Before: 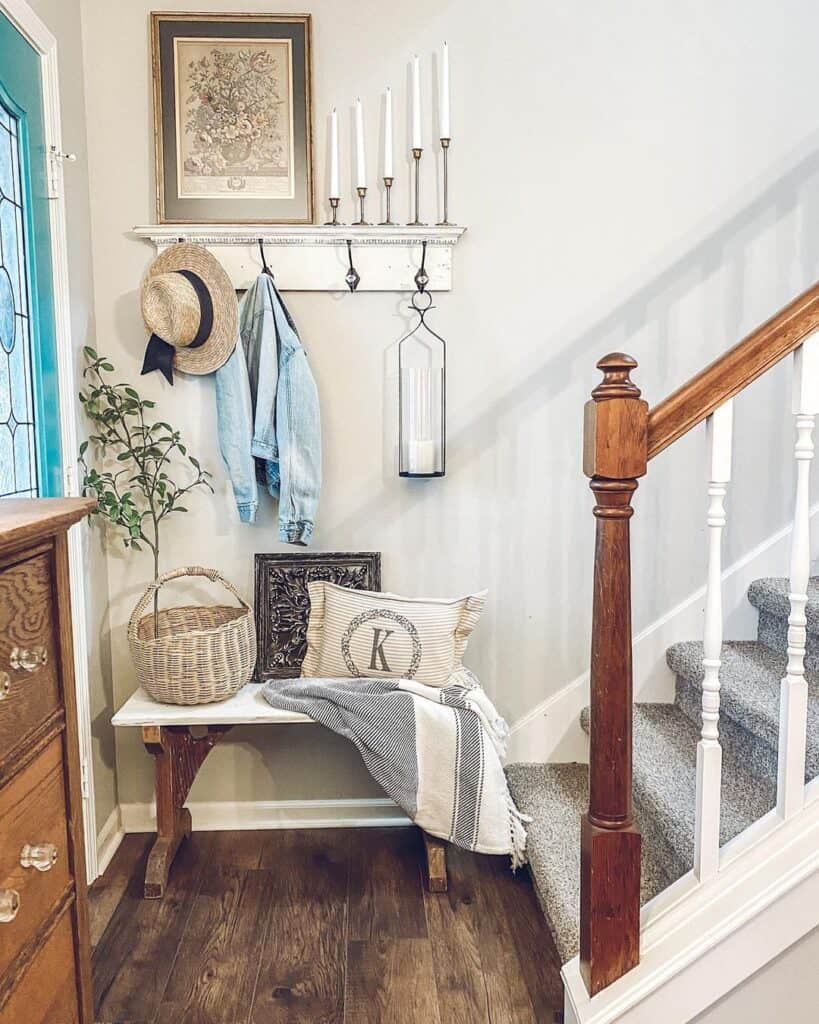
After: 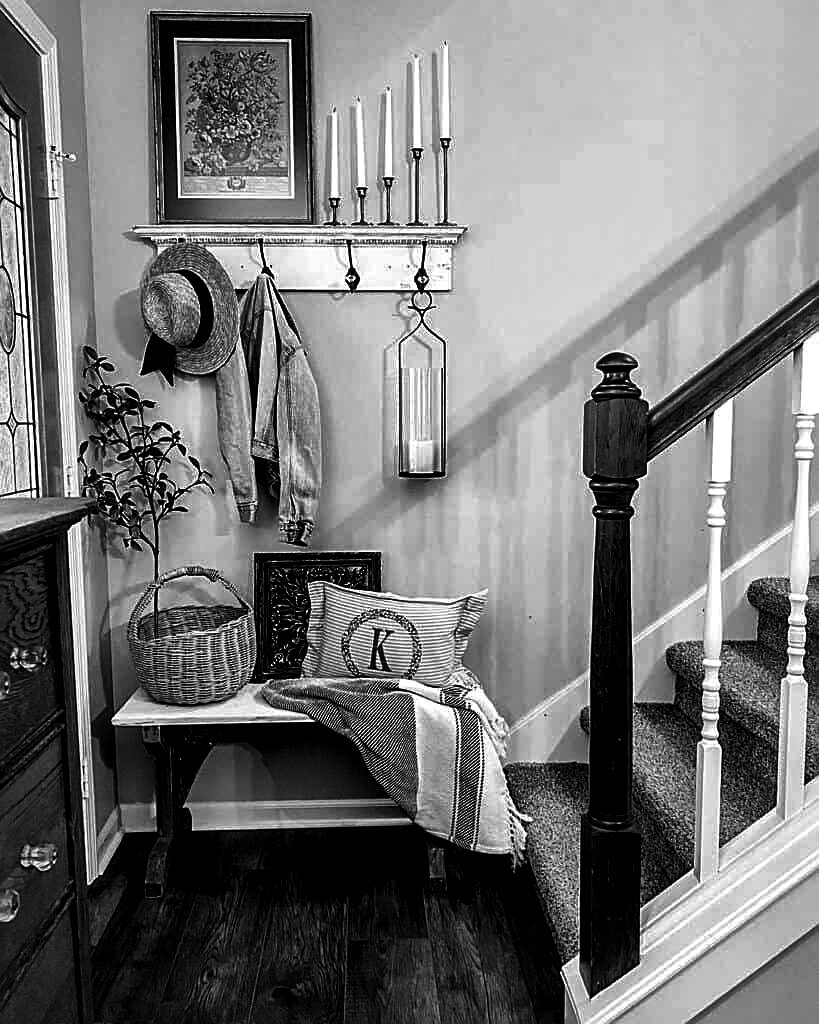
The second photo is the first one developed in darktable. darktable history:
sharpen: on, module defaults
contrast brightness saturation: contrast 0.016, brightness -0.992, saturation -0.995
local contrast: mode bilateral grid, contrast 24, coarseness 59, detail 151%, midtone range 0.2
